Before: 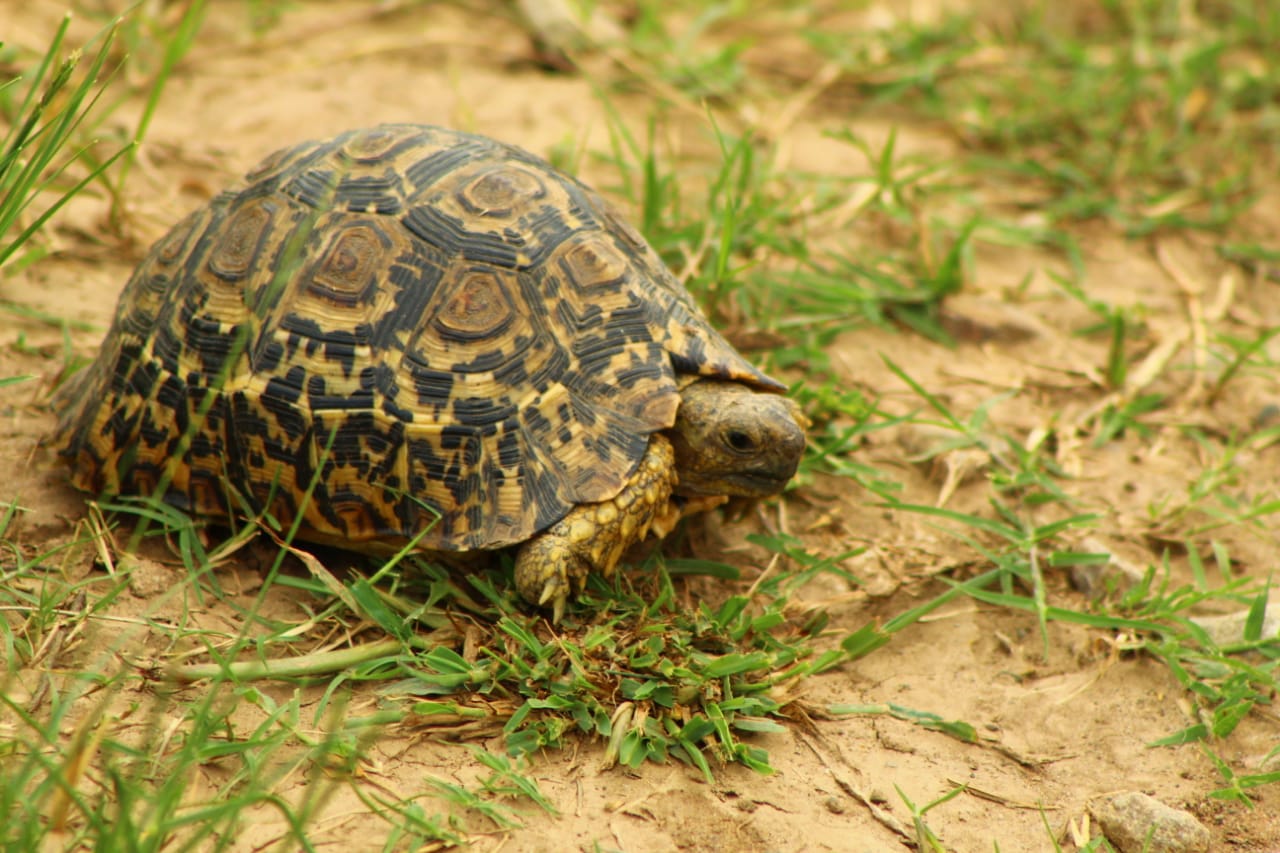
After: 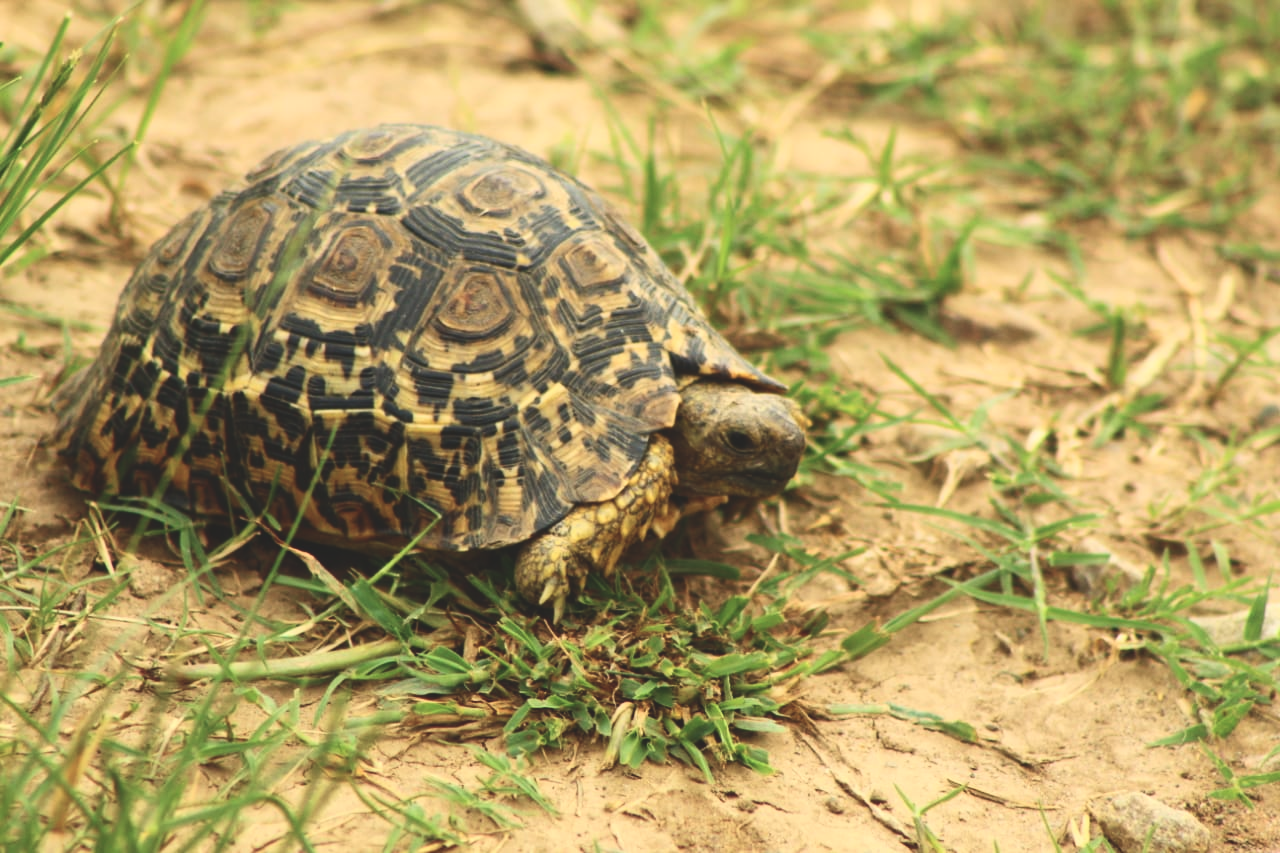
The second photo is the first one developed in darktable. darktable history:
exposure: black level correction -0.03, compensate highlight preservation false
contrast brightness saturation: contrast 0.22
